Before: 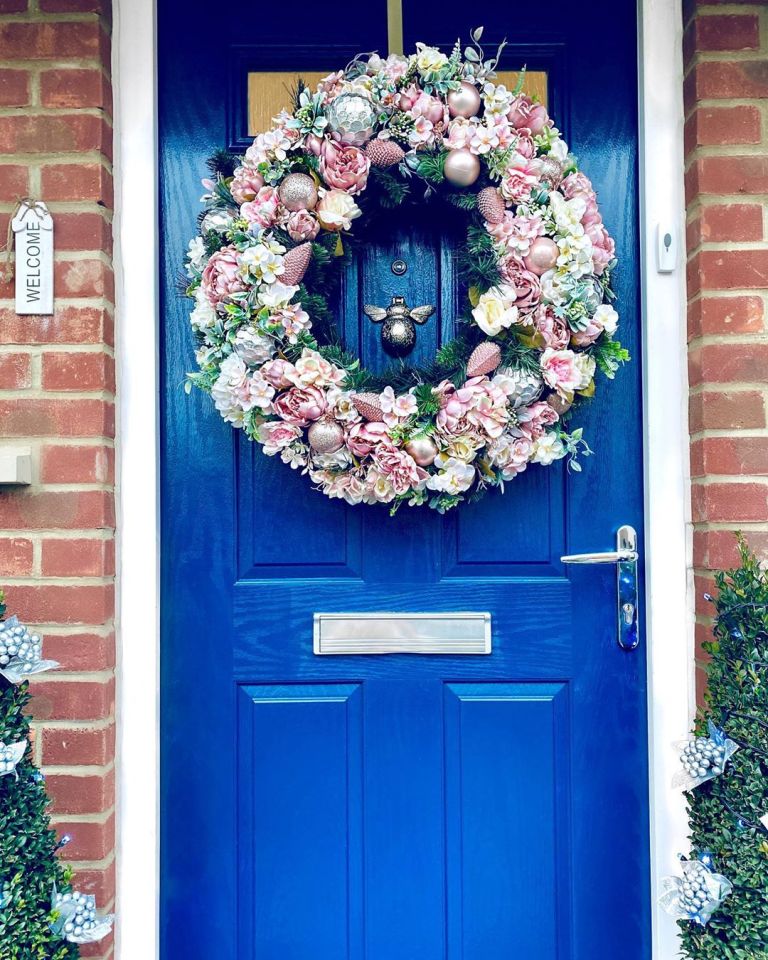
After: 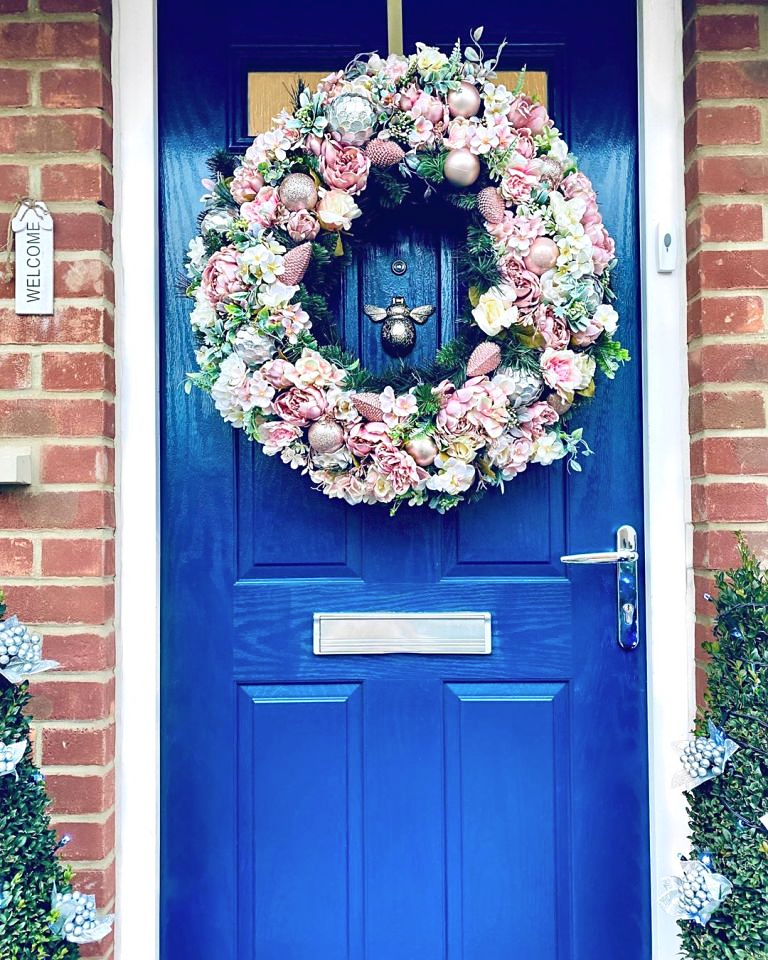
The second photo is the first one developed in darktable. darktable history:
shadows and highlights: low approximation 0.01, soften with gaussian
sharpen: amount 0.205
tone curve: curves: ch0 [(0, 0.028) (0.138, 0.156) (0.468, 0.516) (0.754, 0.823) (1, 1)], color space Lab, independent channels, preserve colors none
